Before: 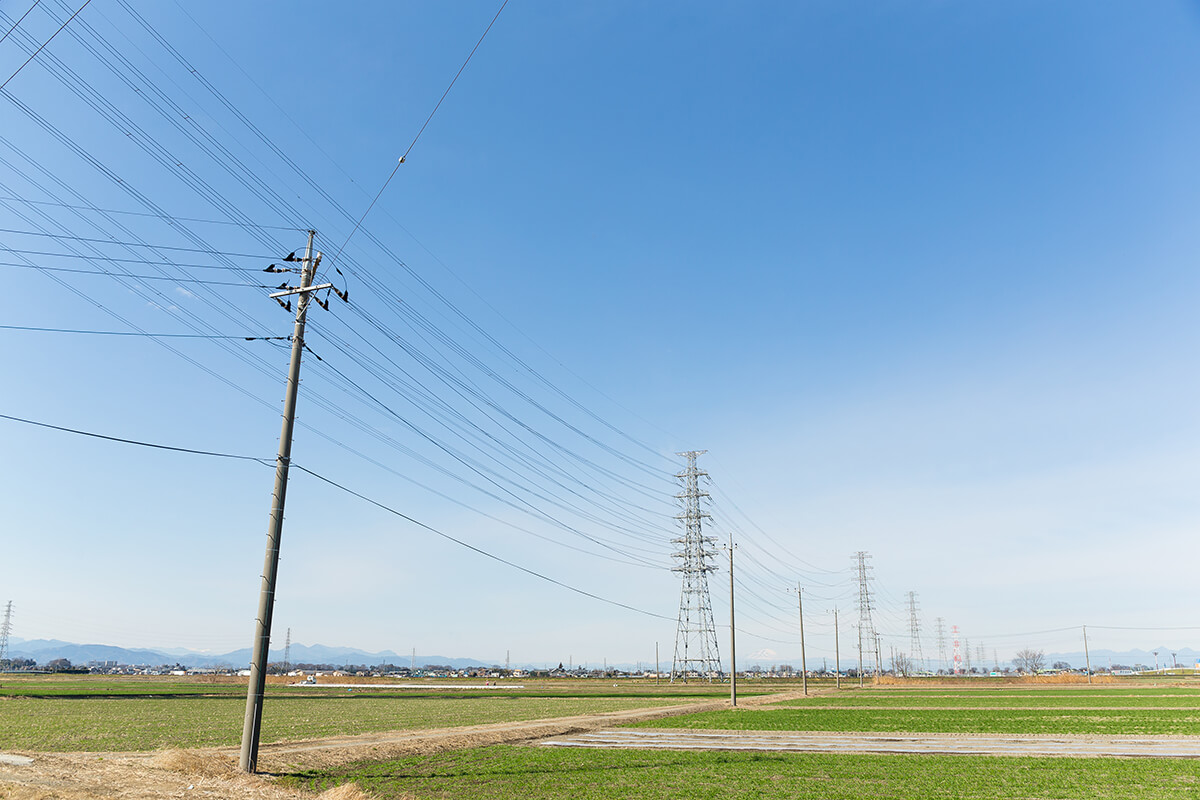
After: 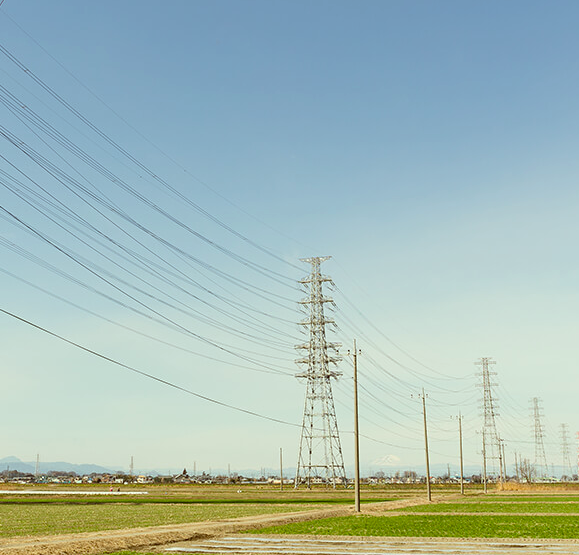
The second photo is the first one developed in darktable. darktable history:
crop: left 31.397%, top 24.327%, right 20.305%, bottom 6.272%
color correction: highlights a* -6.25, highlights b* 9.24, shadows a* 10.12, shadows b* 23.86
